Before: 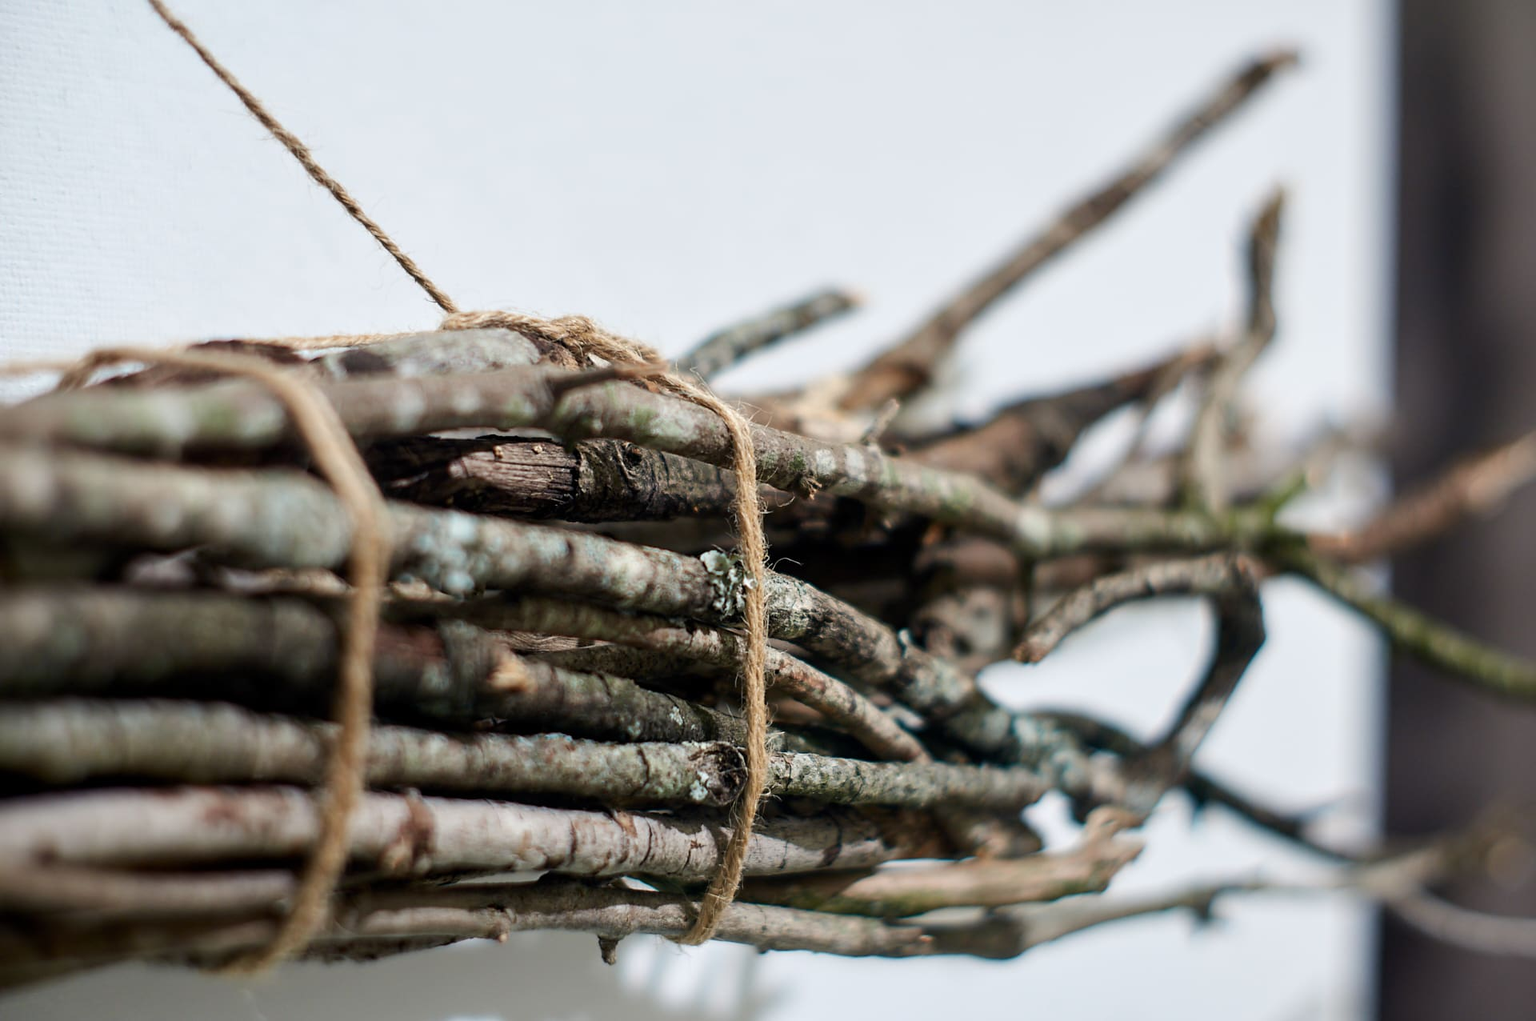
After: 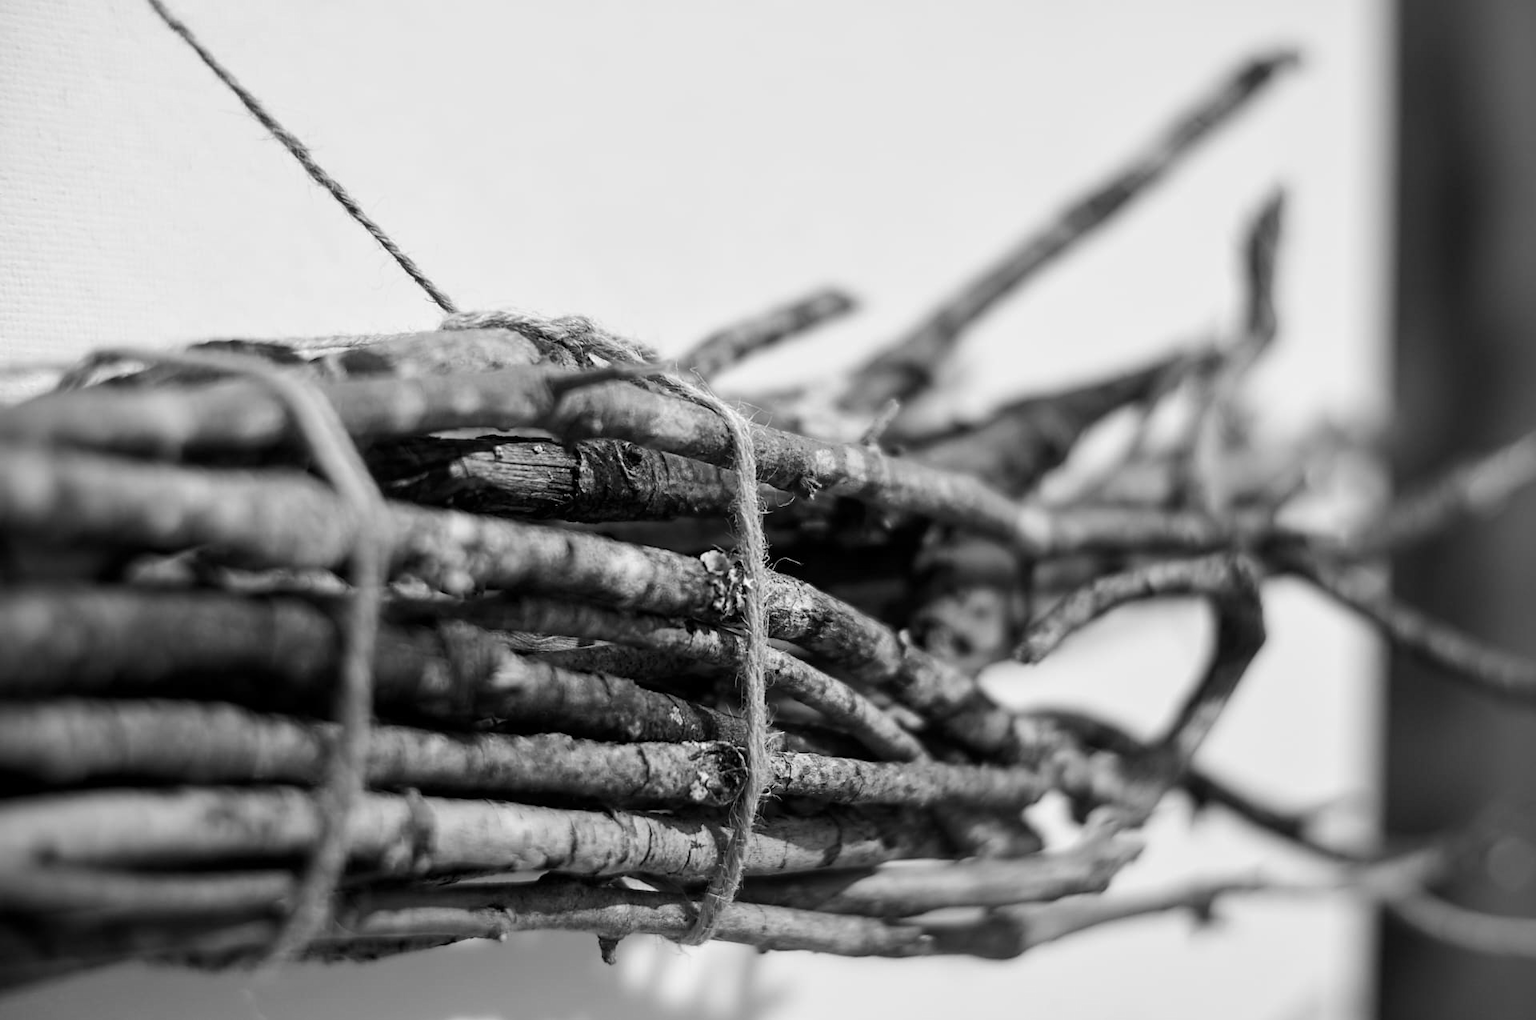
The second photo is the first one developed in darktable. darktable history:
contrast brightness saturation: saturation -1
white balance: red 1, blue 1
